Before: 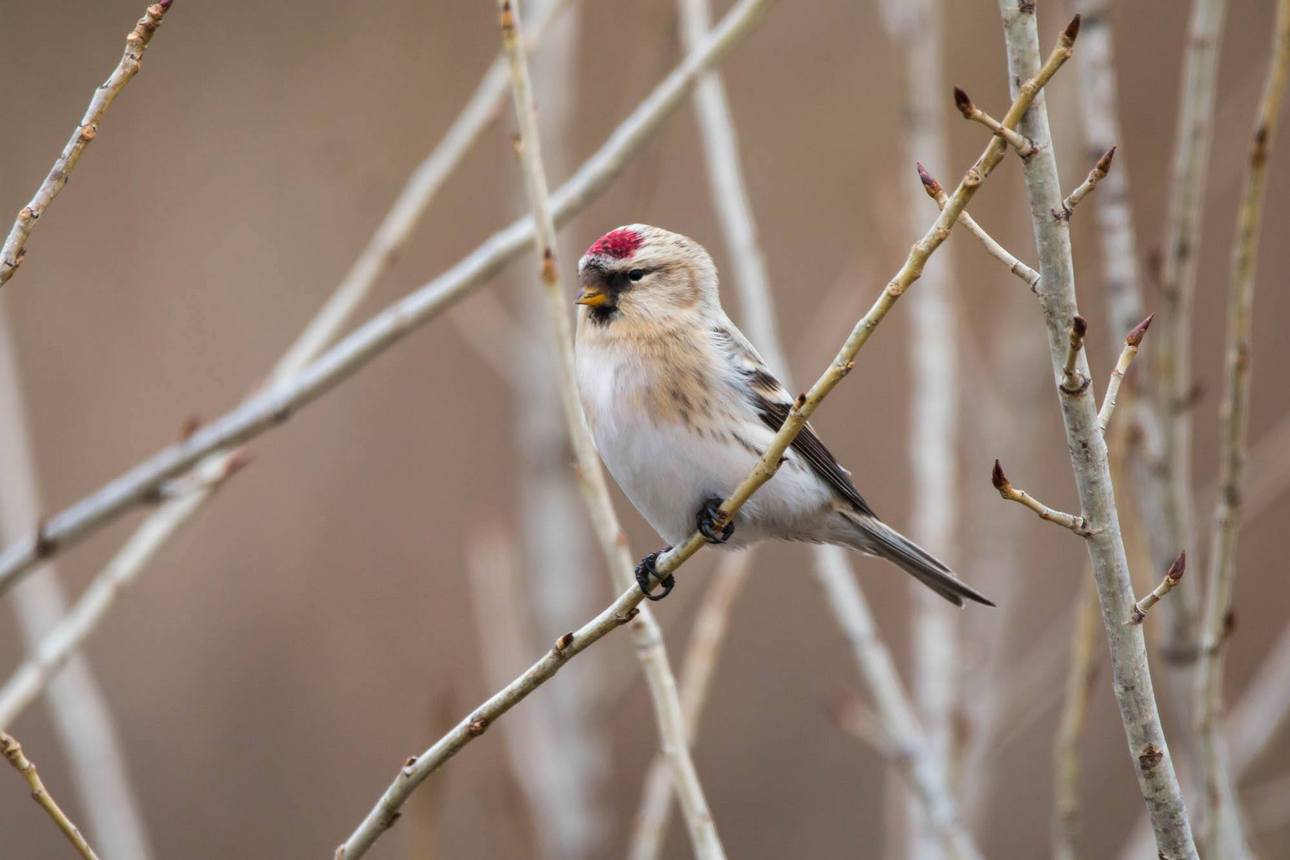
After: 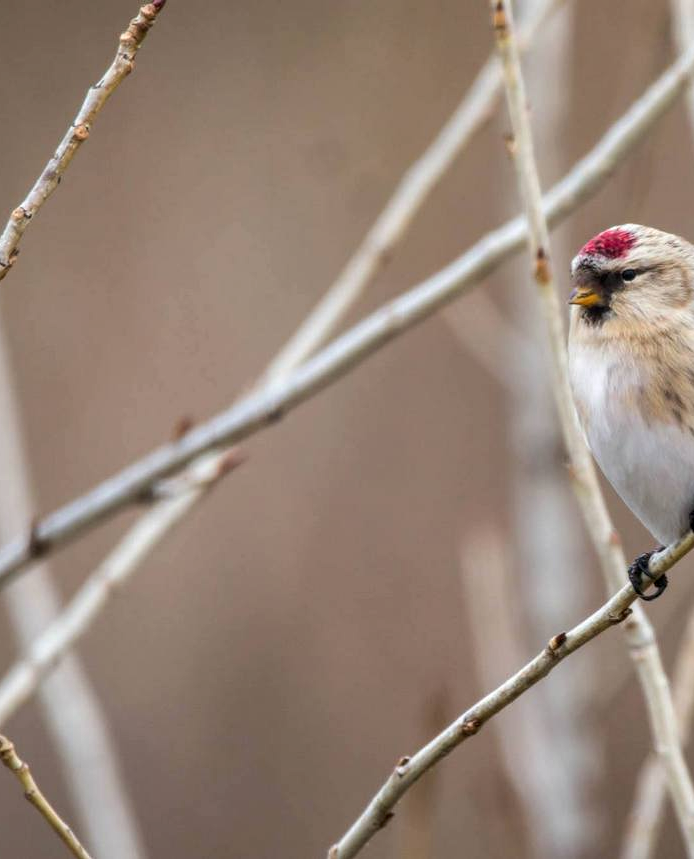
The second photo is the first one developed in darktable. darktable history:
color correction: highlights a* -0.137, highlights b* 0.137
crop: left 0.587%, right 45.588%, bottom 0.086%
local contrast: on, module defaults
